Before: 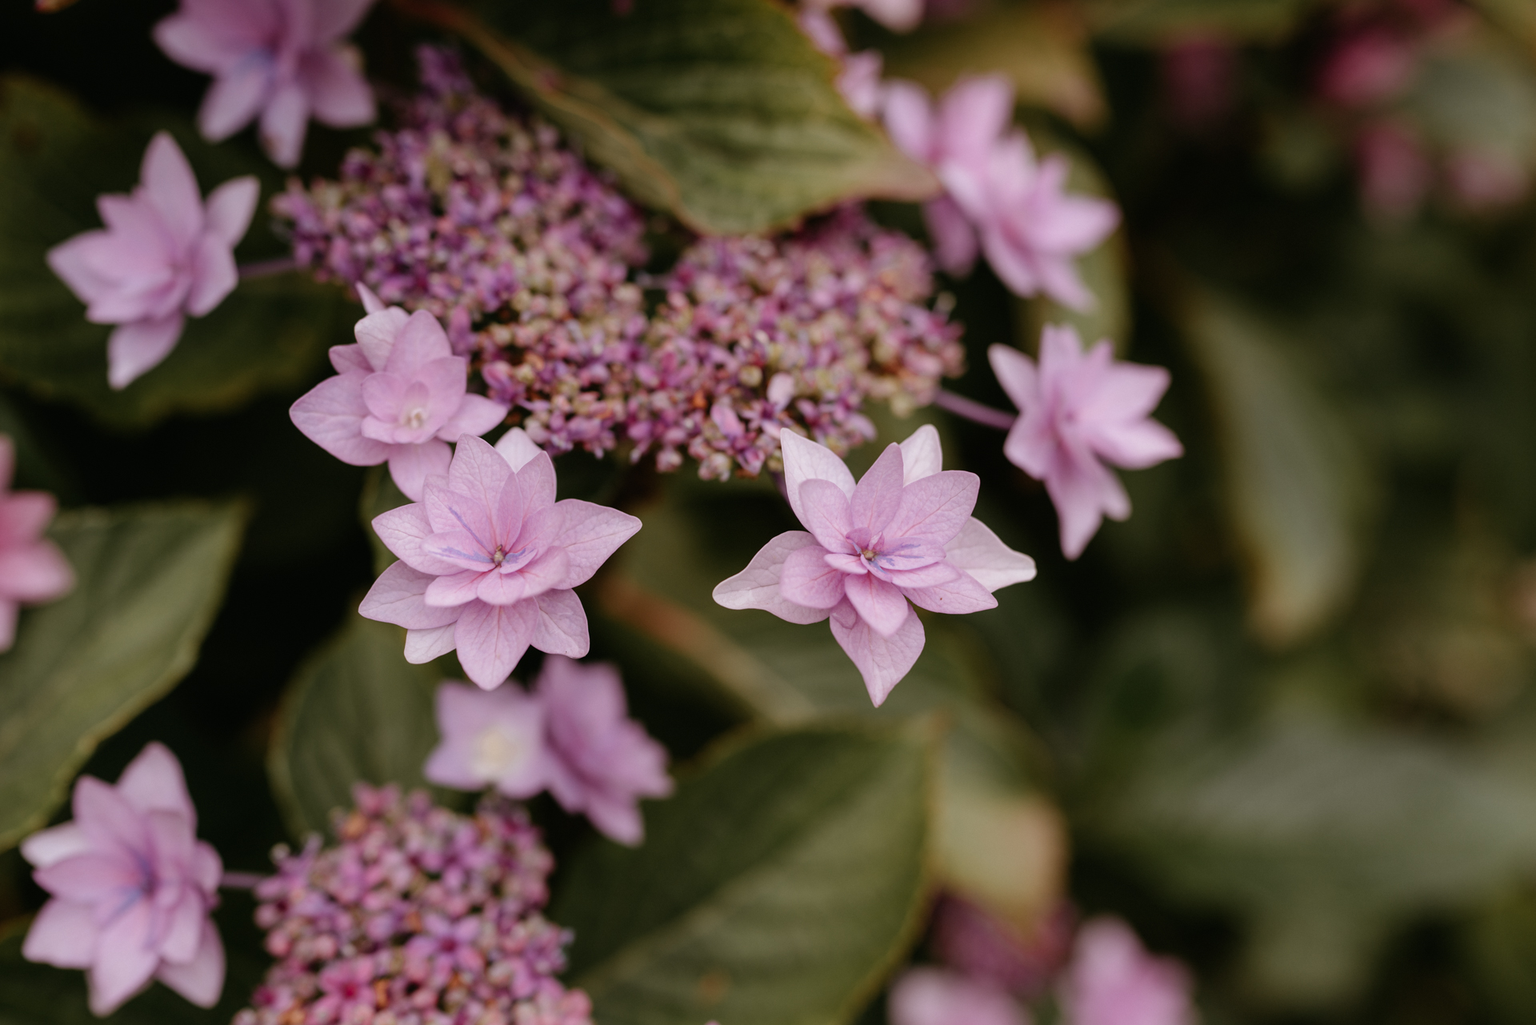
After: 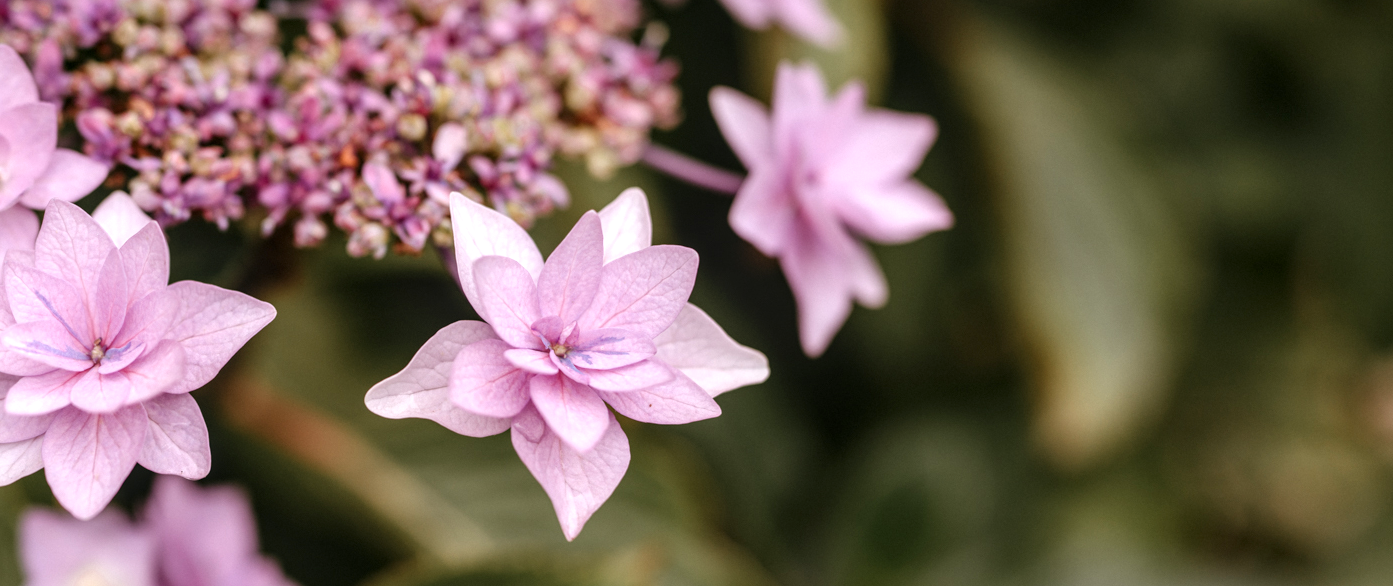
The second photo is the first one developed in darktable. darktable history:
crop and rotate: left 27.446%, top 26.84%, bottom 27.381%
local contrast: on, module defaults
exposure: black level correction 0, exposure 0.688 EV, compensate highlight preservation false
